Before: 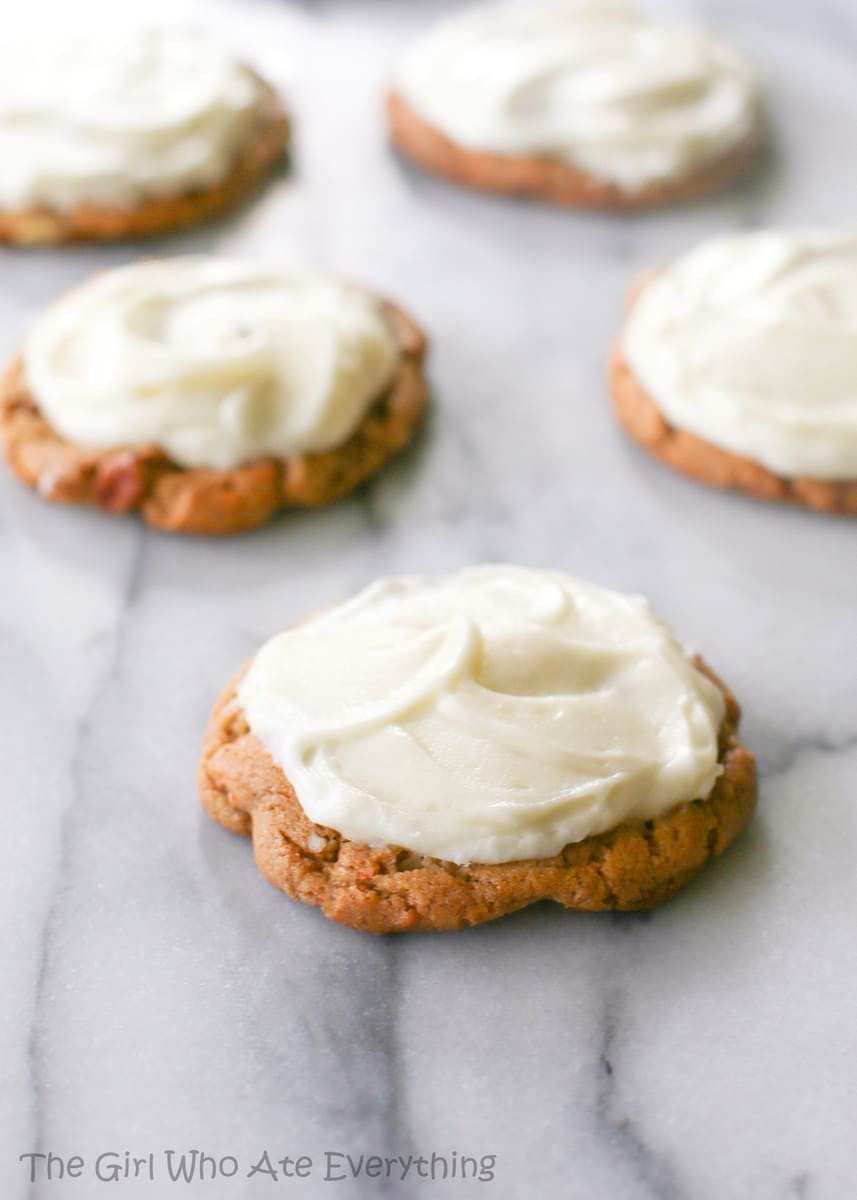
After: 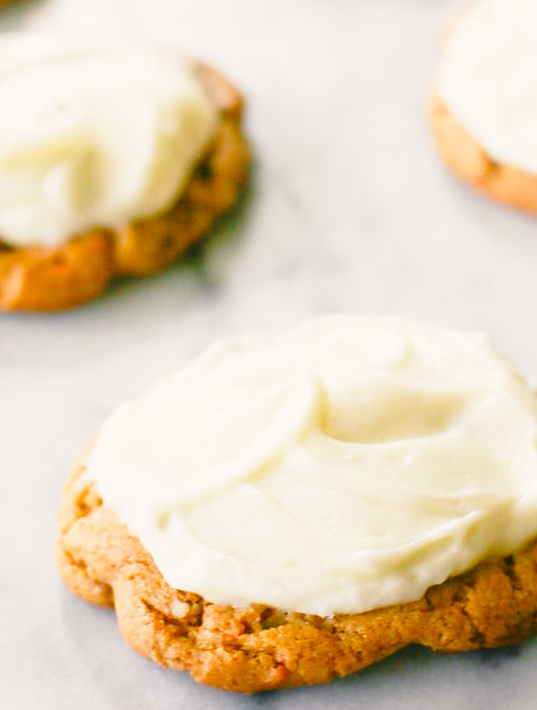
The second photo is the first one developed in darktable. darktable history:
crop and rotate: left 22.13%, top 22.054%, right 22.026%, bottom 22.102%
exposure: exposure -0.242 EV, compensate highlight preservation false
rotate and perspective: rotation -5.2°, automatic cropping off
color balance rgb: shadows lift › chroma 2%, shadows lift › hue 219.6°, power › hue 313.2°, highlights gain › chroma 3%, highlights gain › hue 75.6°, global offset › luminance 0.5%, perceptual saturation grading › global saturation 15.33%, perceptual saturation grading › highlights -19.33%, perceptual saturation grading › shadows 20%, global vibrance 20%
base curve: curves: ch0 [(0, 0) (0.028, 0.03) (0.121, 0.232) (0.46, 0.748) (0.859, 0.968) (1, 1)], preserve colors none
tone equalizer: on, module defaults
